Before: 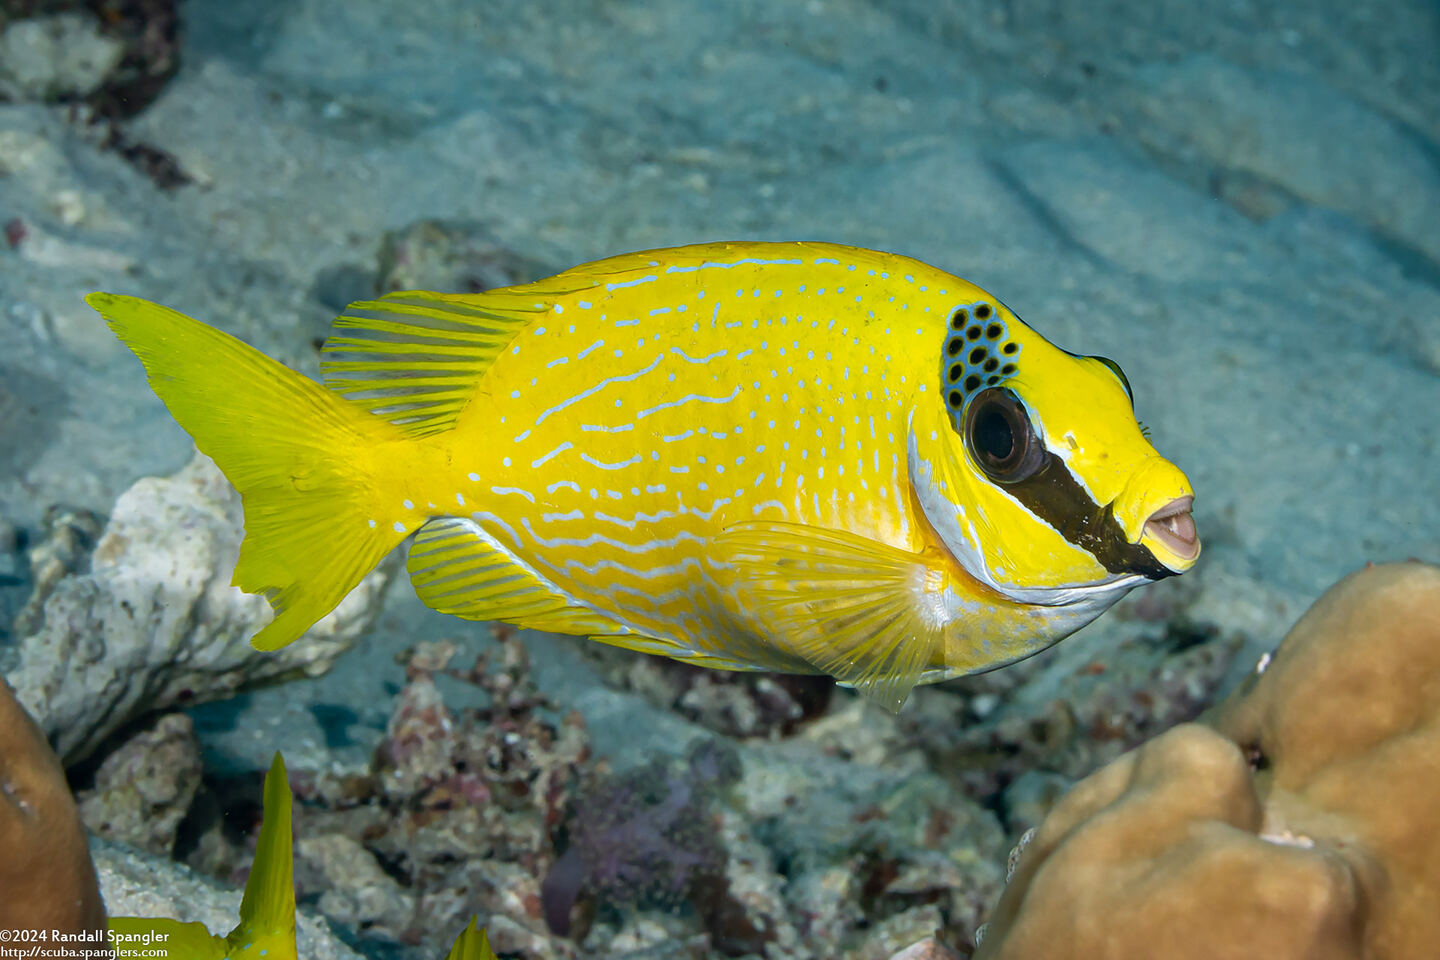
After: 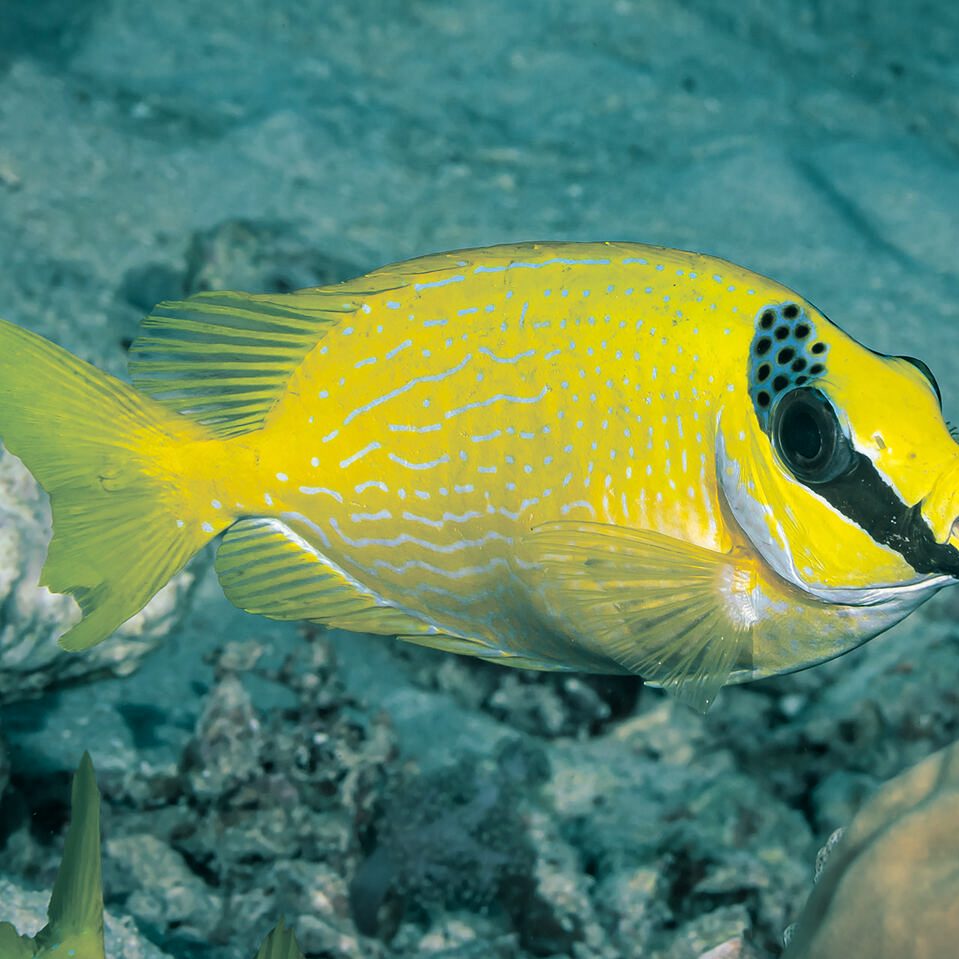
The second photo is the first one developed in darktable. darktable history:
crop and rotate: left 13.342%, right 19.991%
split-toning: shadows › hue 186.43°, highlights › hue 49.29°, compress 30.29%
